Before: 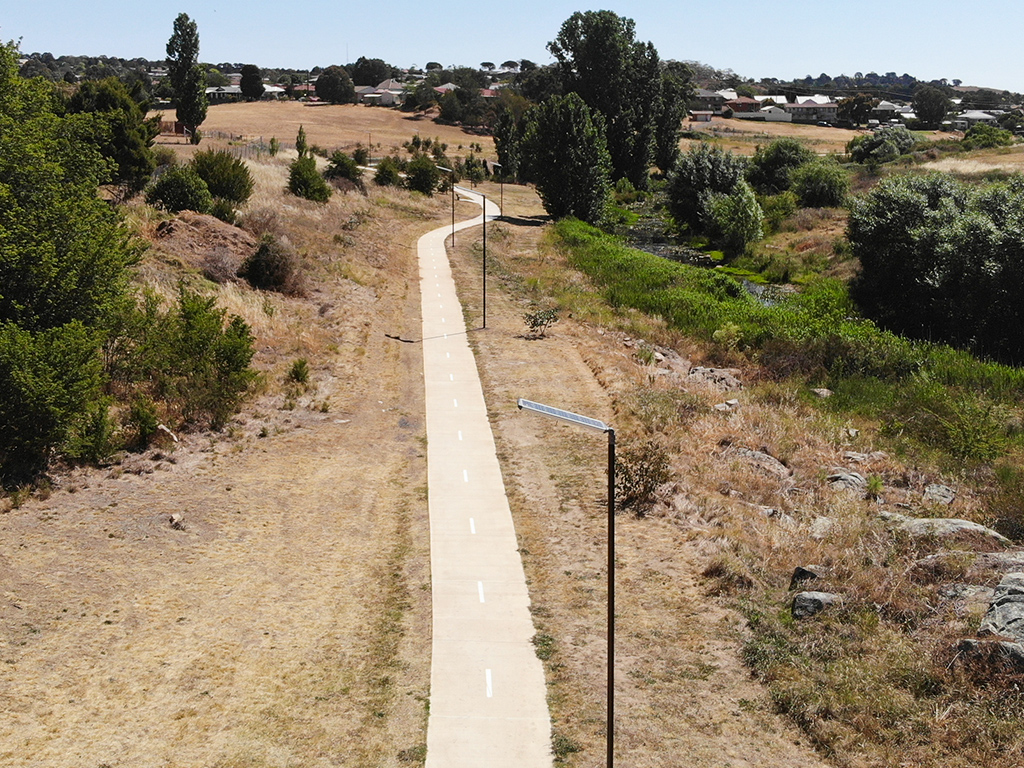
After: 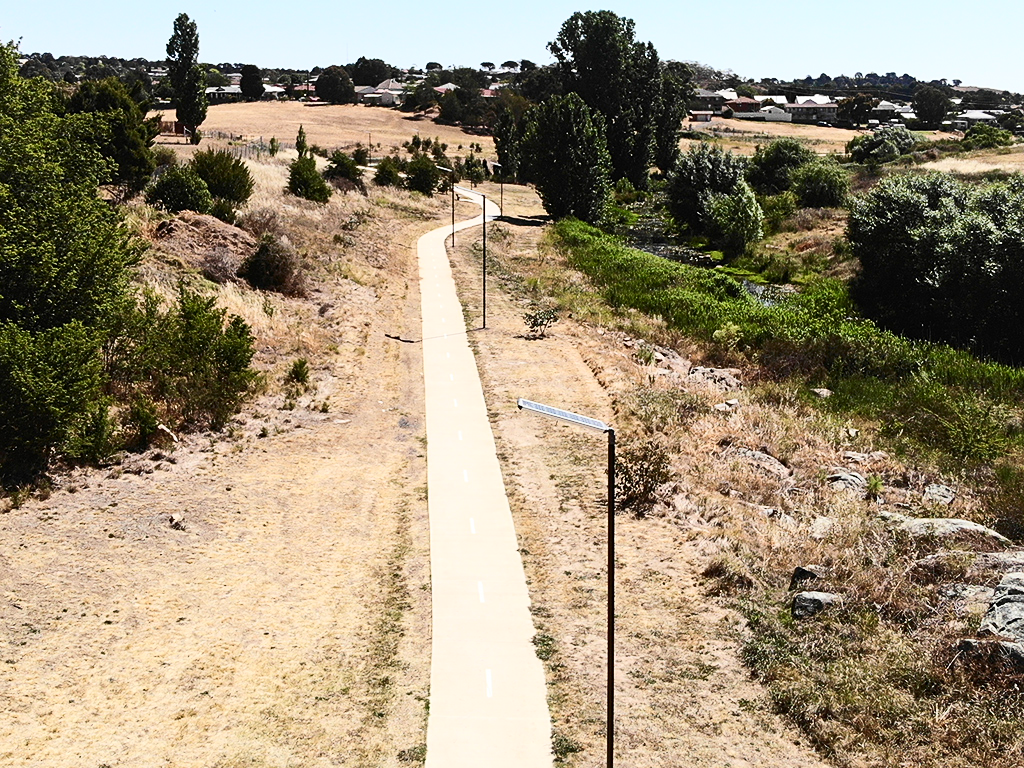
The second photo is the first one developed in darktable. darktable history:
sharpen: amount 0.203
contrast brightness saturation: contrast 0.38, brightness 0.11
